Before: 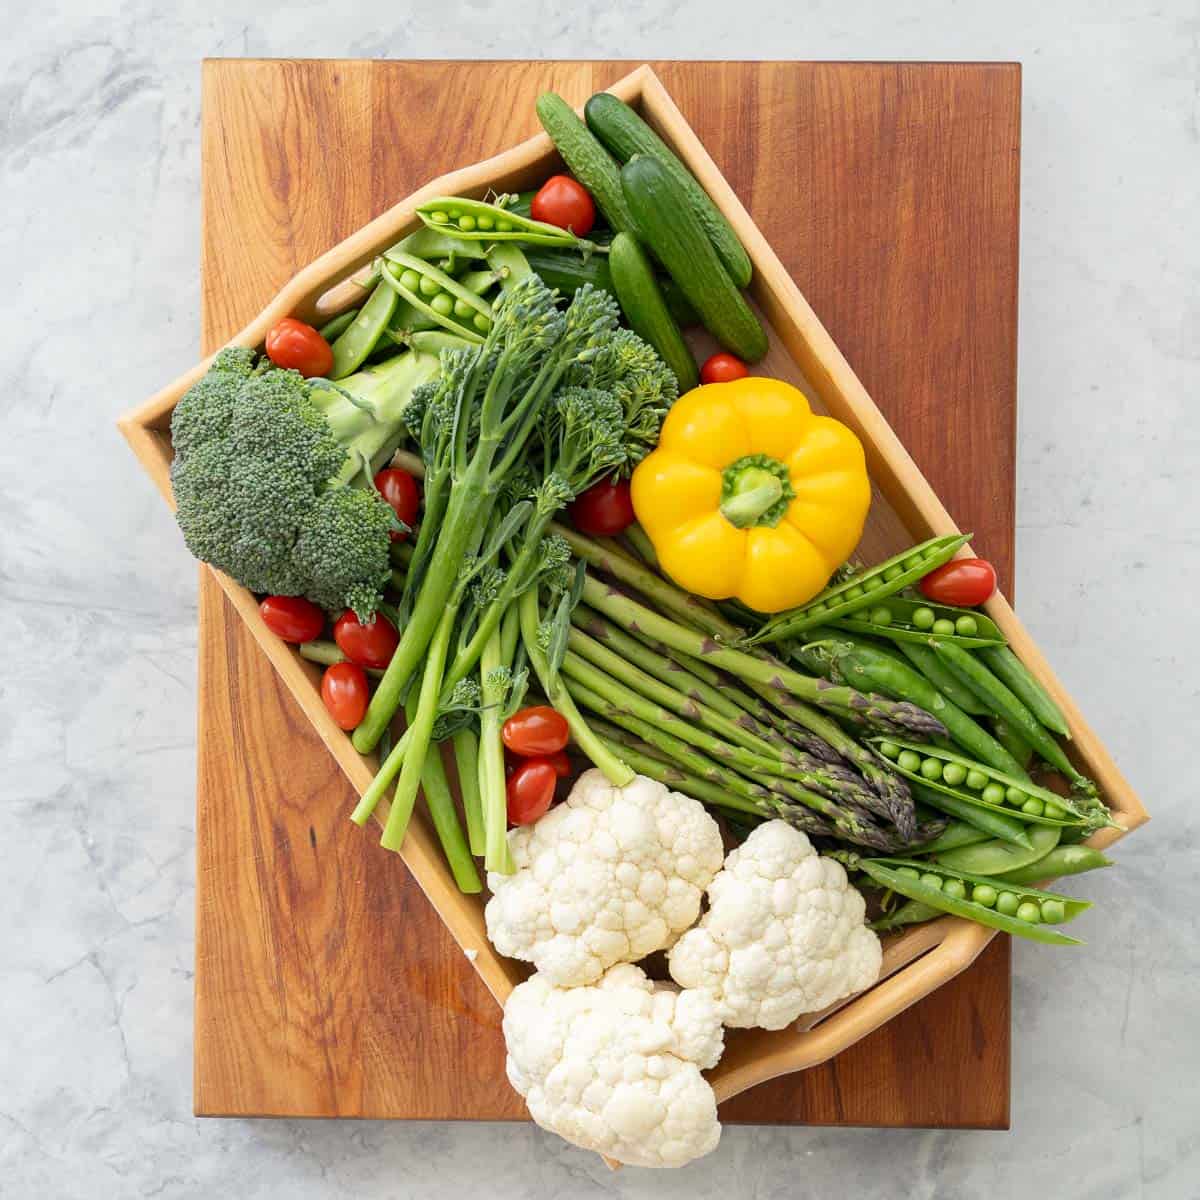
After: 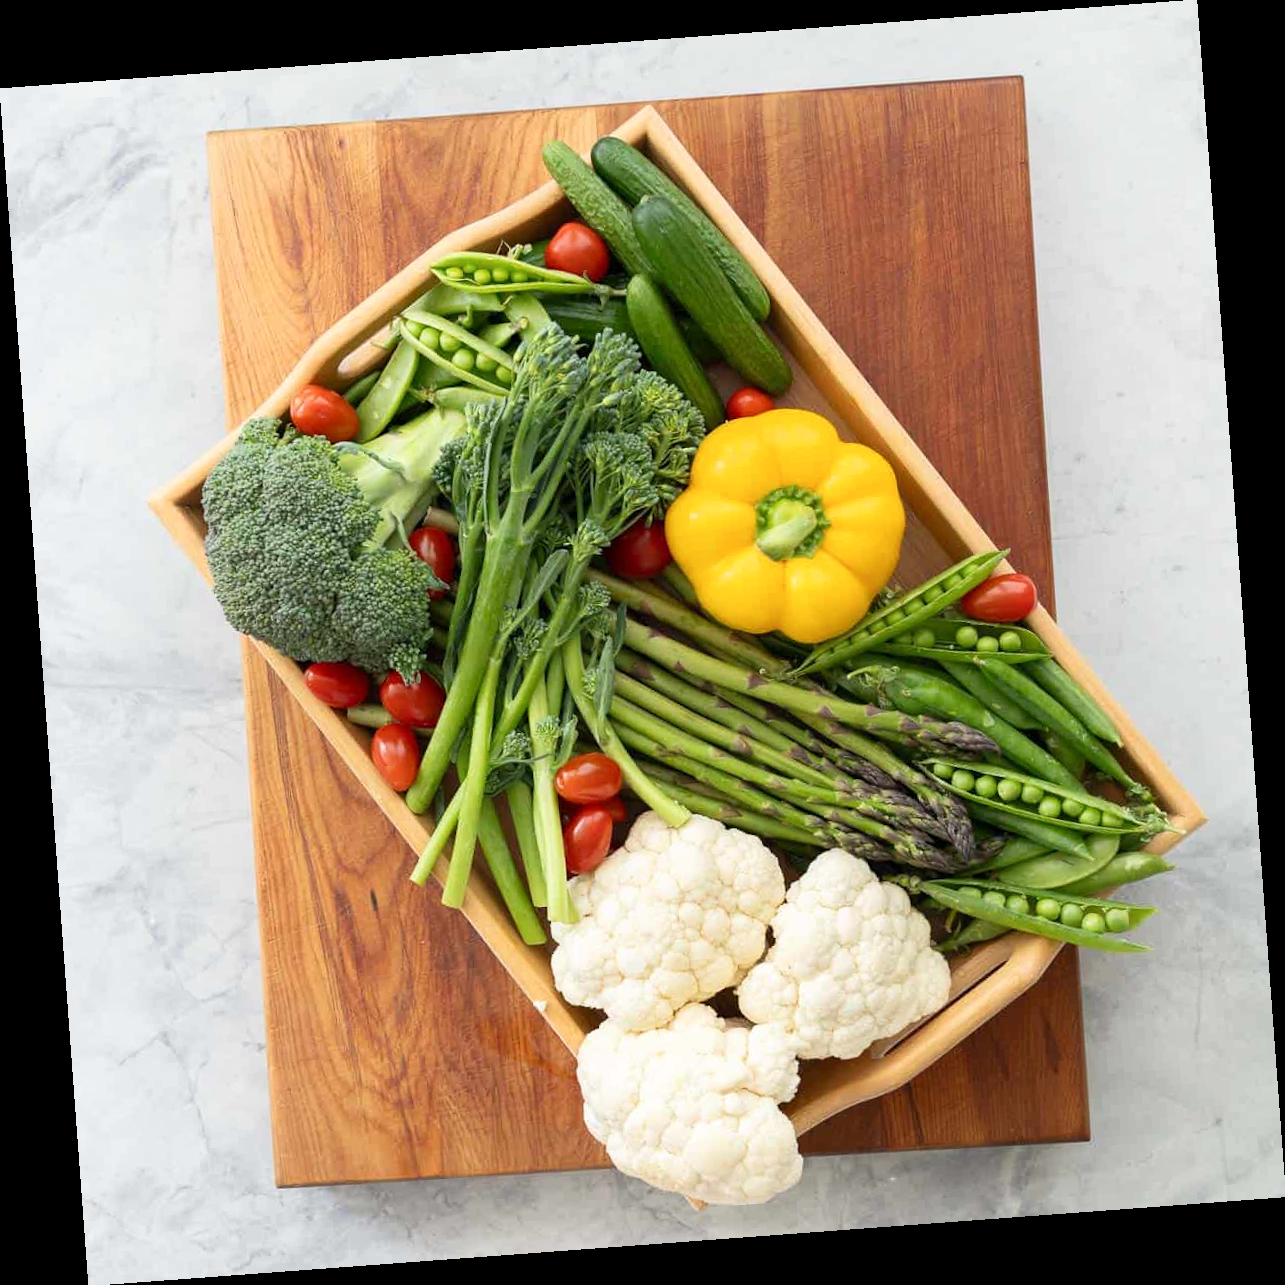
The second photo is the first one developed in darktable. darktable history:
shadows and highlights: shadows 0, highlights 40
rotate and perspective: rotation -4.25°, automatic cropping off
